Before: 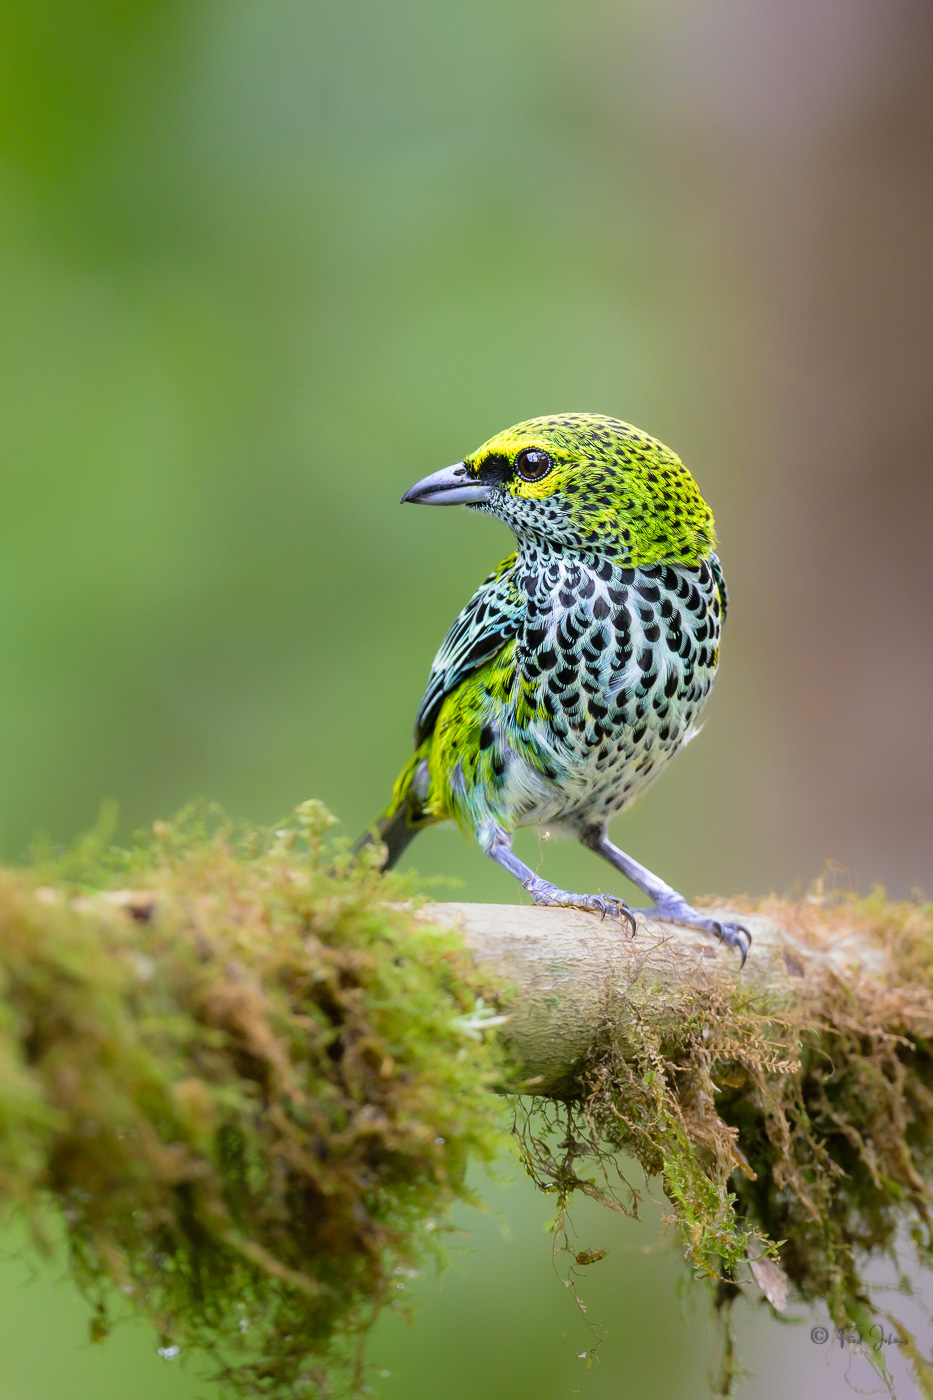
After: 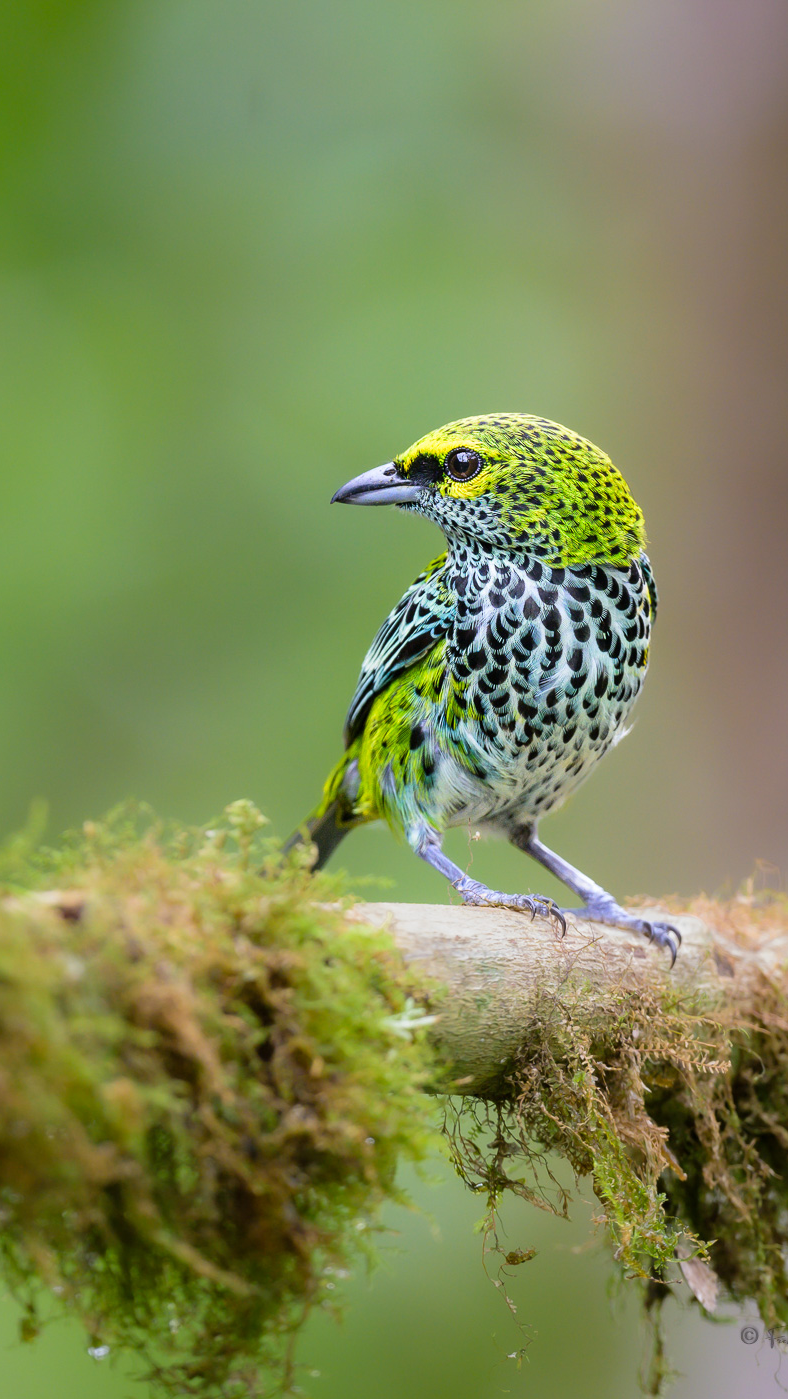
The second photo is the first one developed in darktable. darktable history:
crop: left 7.597%, right 7.839%
